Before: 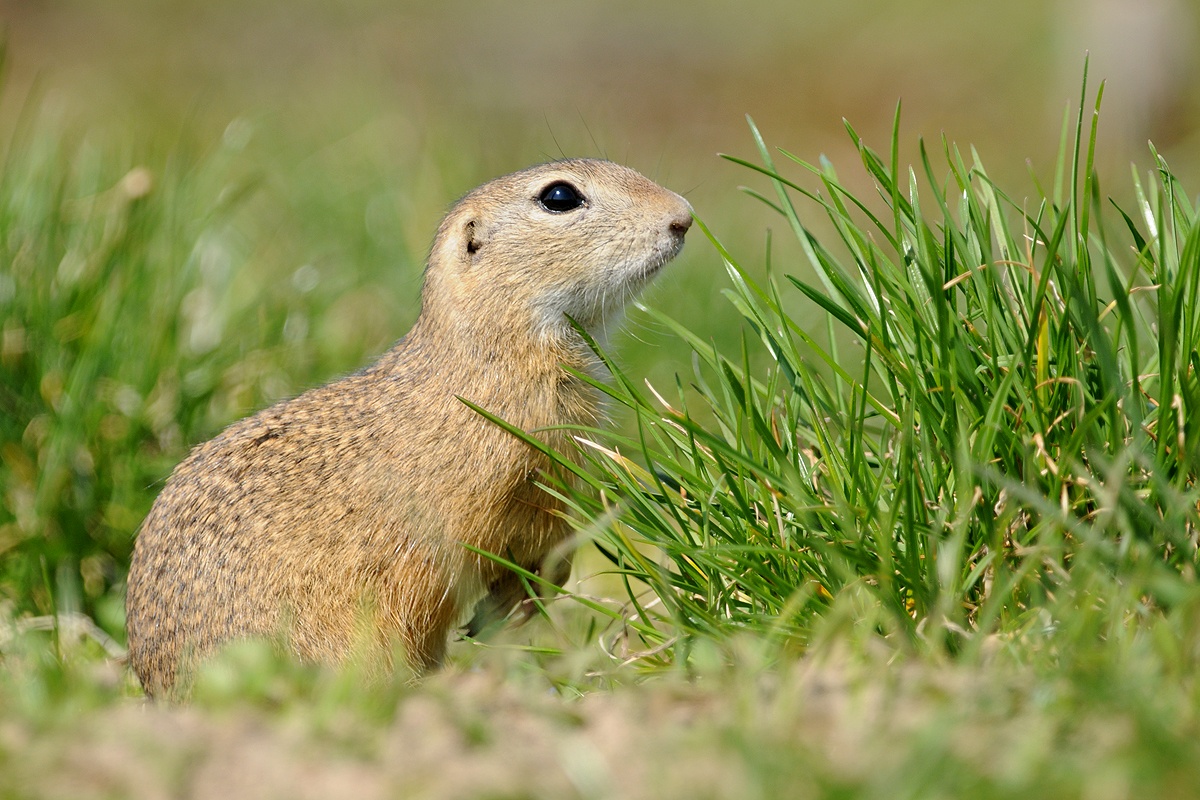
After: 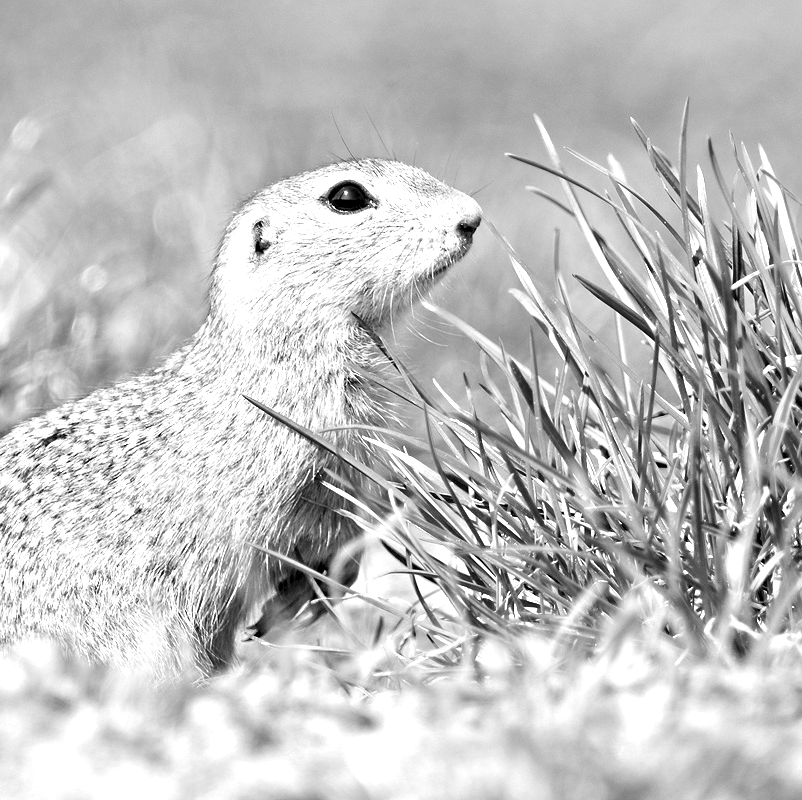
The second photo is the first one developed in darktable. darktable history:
color calibration: illuminant as shot in camera, x 0.37, y 0.382, temperature 4313.32 K
monochrome: on, module defaults
contrast equalizer: y [[0.511, 0.558, 0.631, 0.632, 0.559, 0.512], [0.5 ×6], [0.507, 0.559, 0.627, 0.644, 0.647, 0.647], [0 ×6], [0 ×6]]
exposure: black level correction 0, exposure 1 EV, compensate exposure bias true, compensate highlight preservation false
crop and rotate: left 17.732%, right 15.423%
